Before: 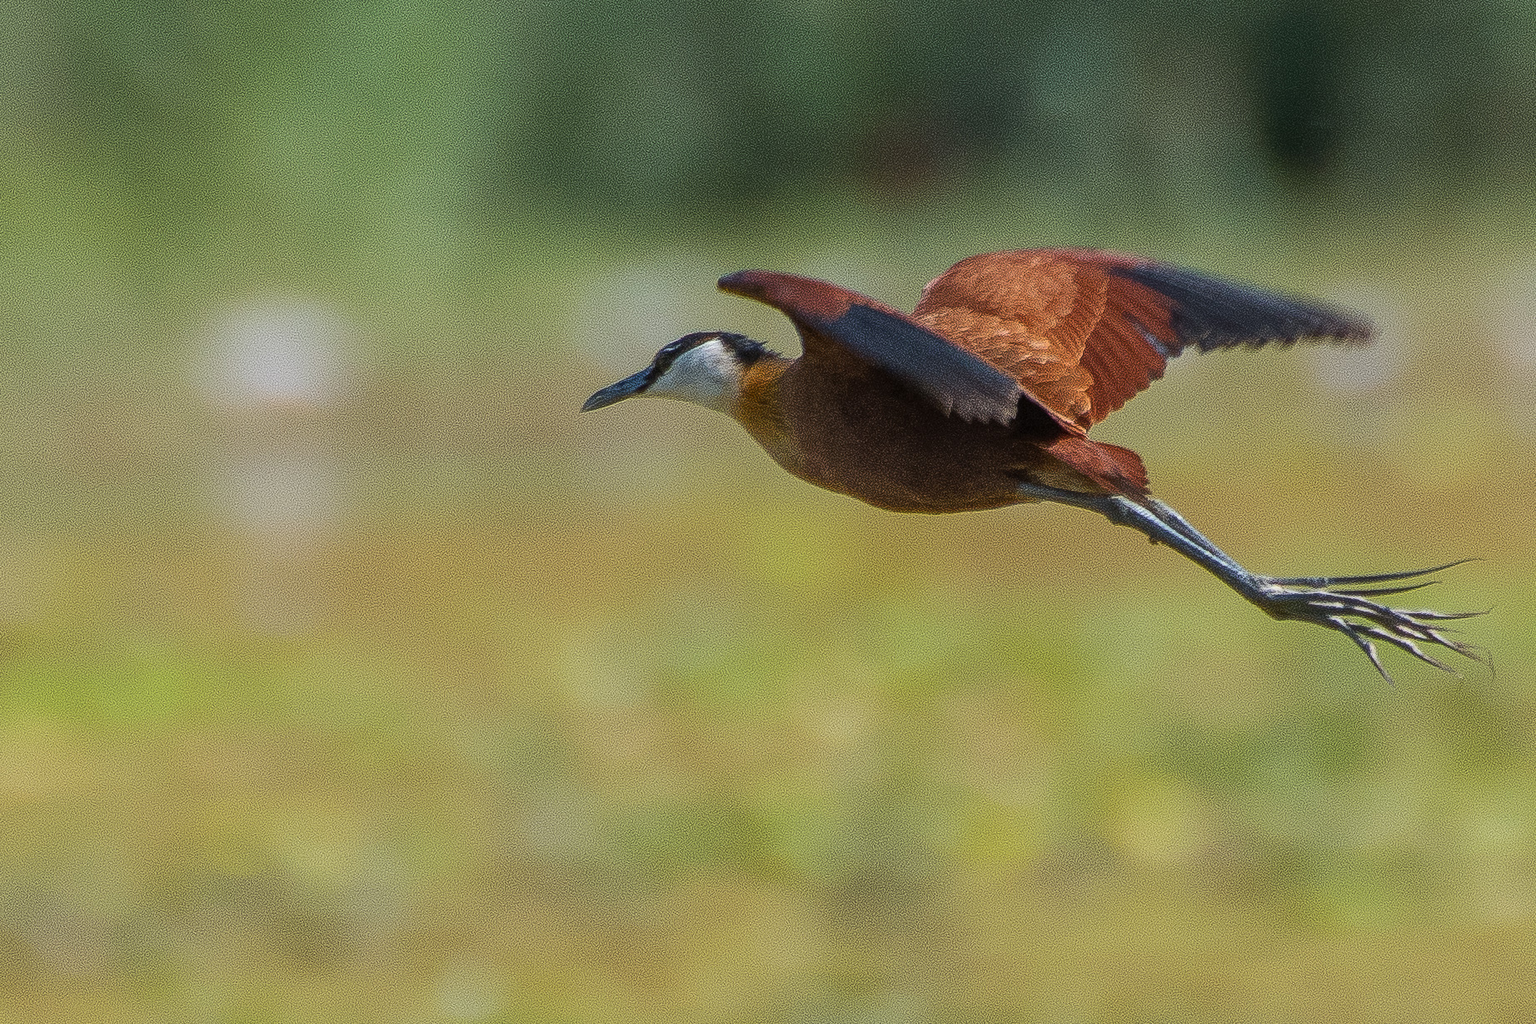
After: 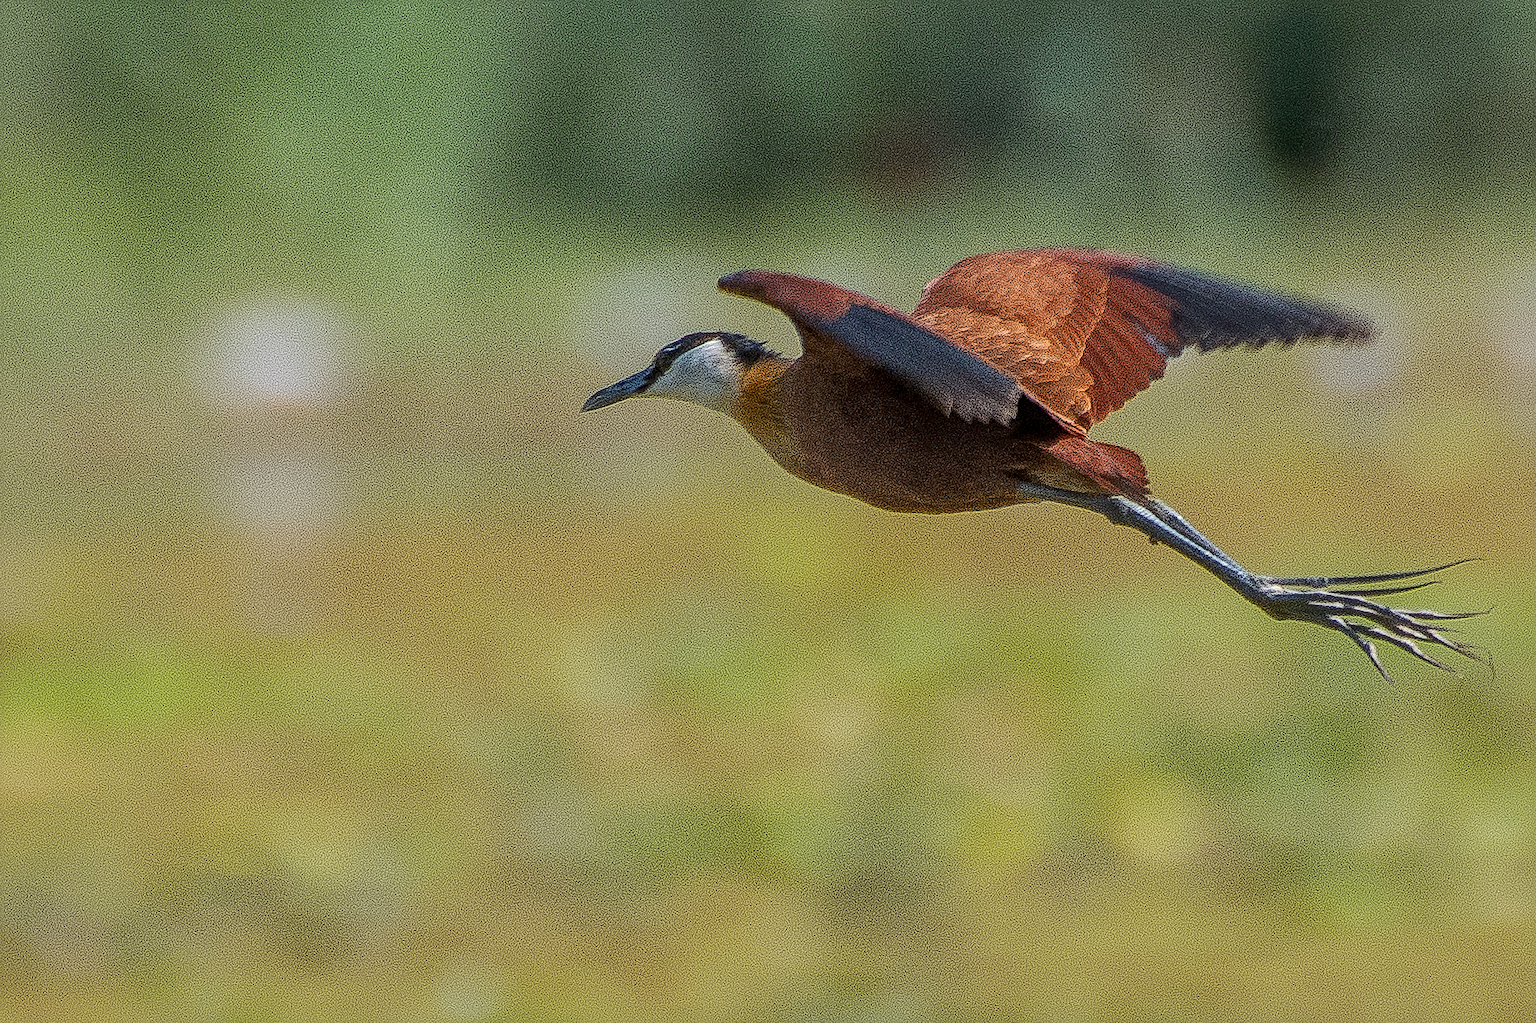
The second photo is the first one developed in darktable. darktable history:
sharpen: on, module defaults
shadows and highlights: on, module defaults
local contrast: detail 130%
